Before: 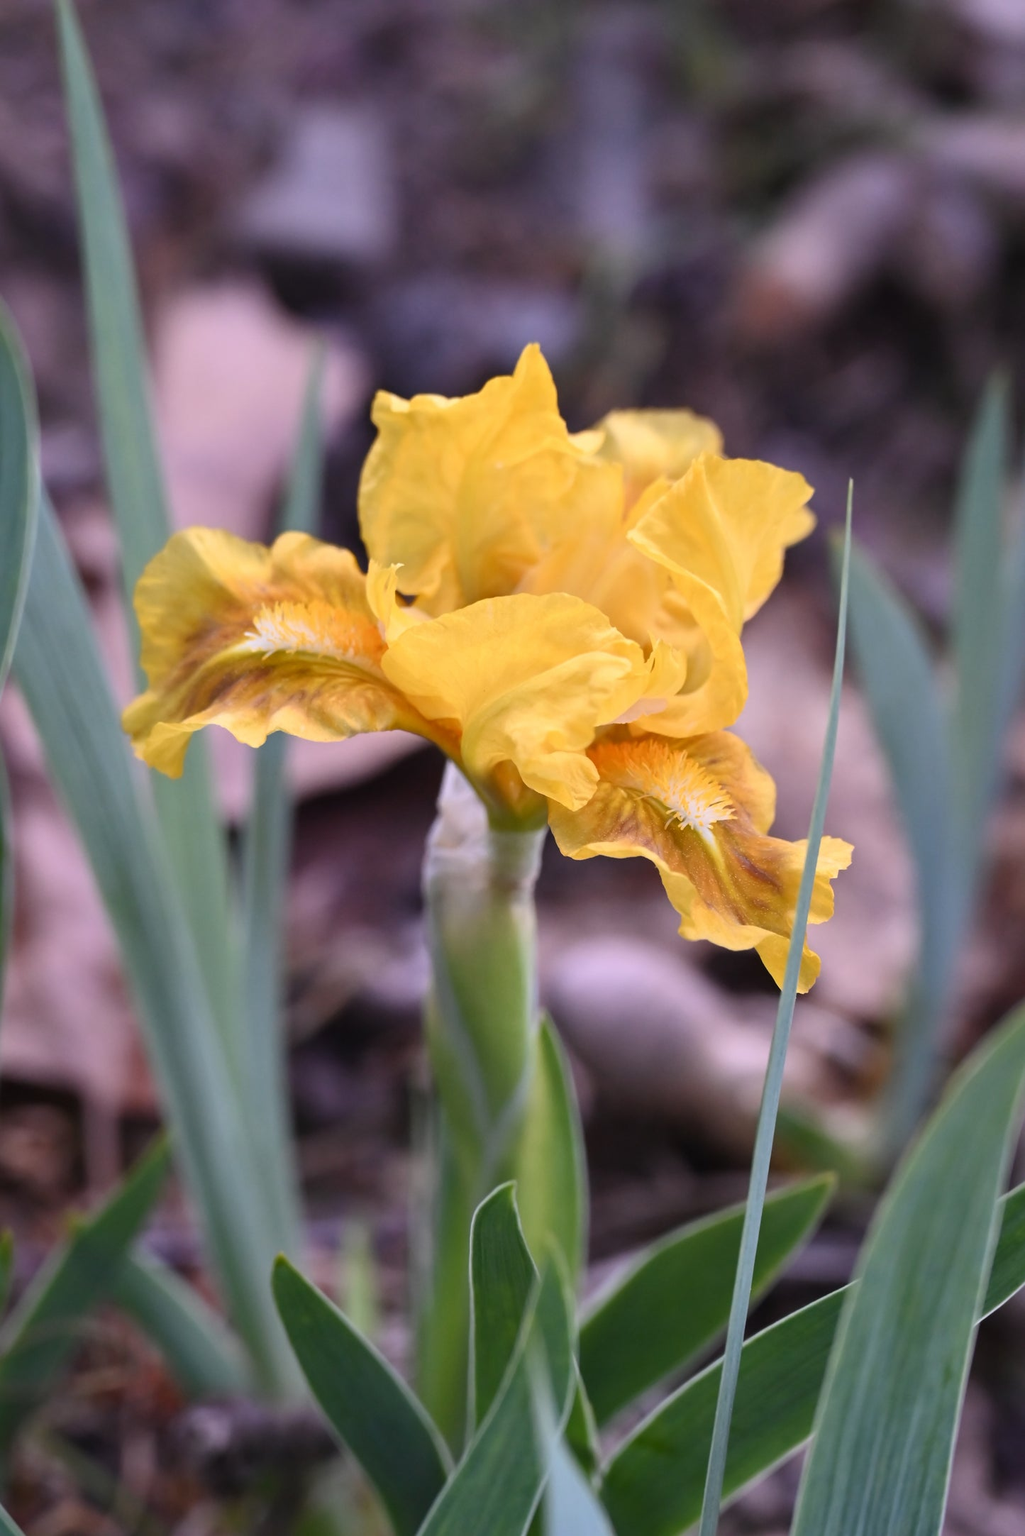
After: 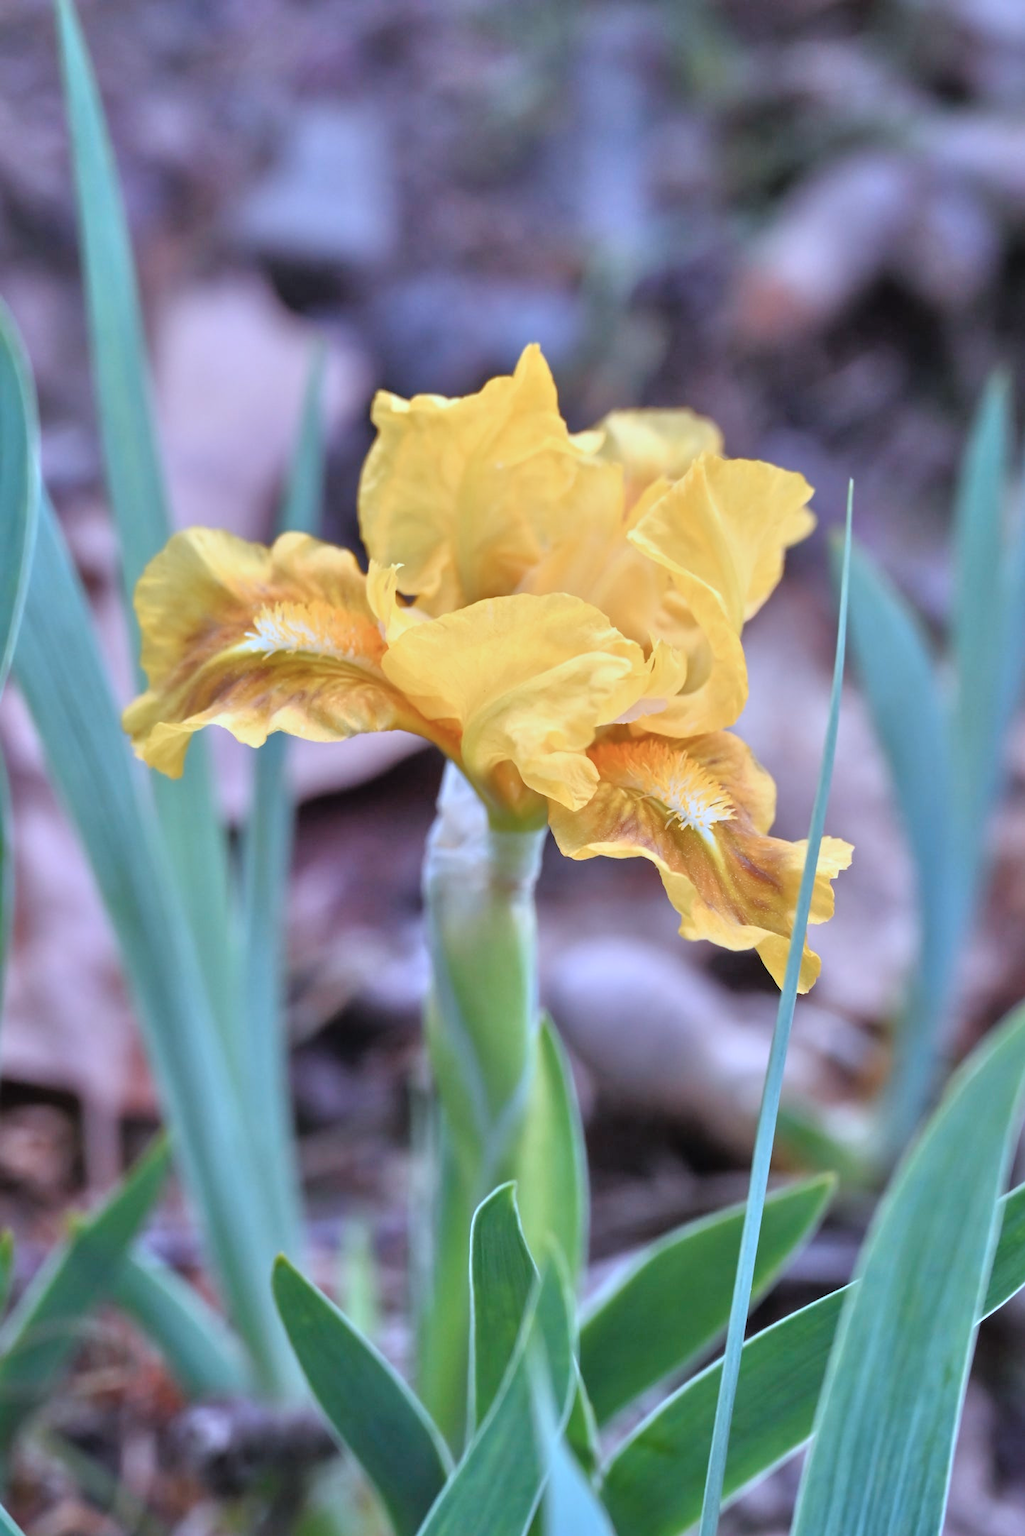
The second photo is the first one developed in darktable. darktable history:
color calibration: illuminant same as pipeline (D50), adaptation none (bypass)
white balance: emerald 1
tone equalizer: -7 EV 0.15 EV, -6 EV 0.6 EV, -5 EV 1.15 EV, -4 EV 1.33 EV, -3 EV 1.15 EV, -2 EV 0.6 EV, -1 EV 0.15 EV, mask exposure compensation -0.5 EV
color correction: highlights a* -10.69, highlights b* -19.19
